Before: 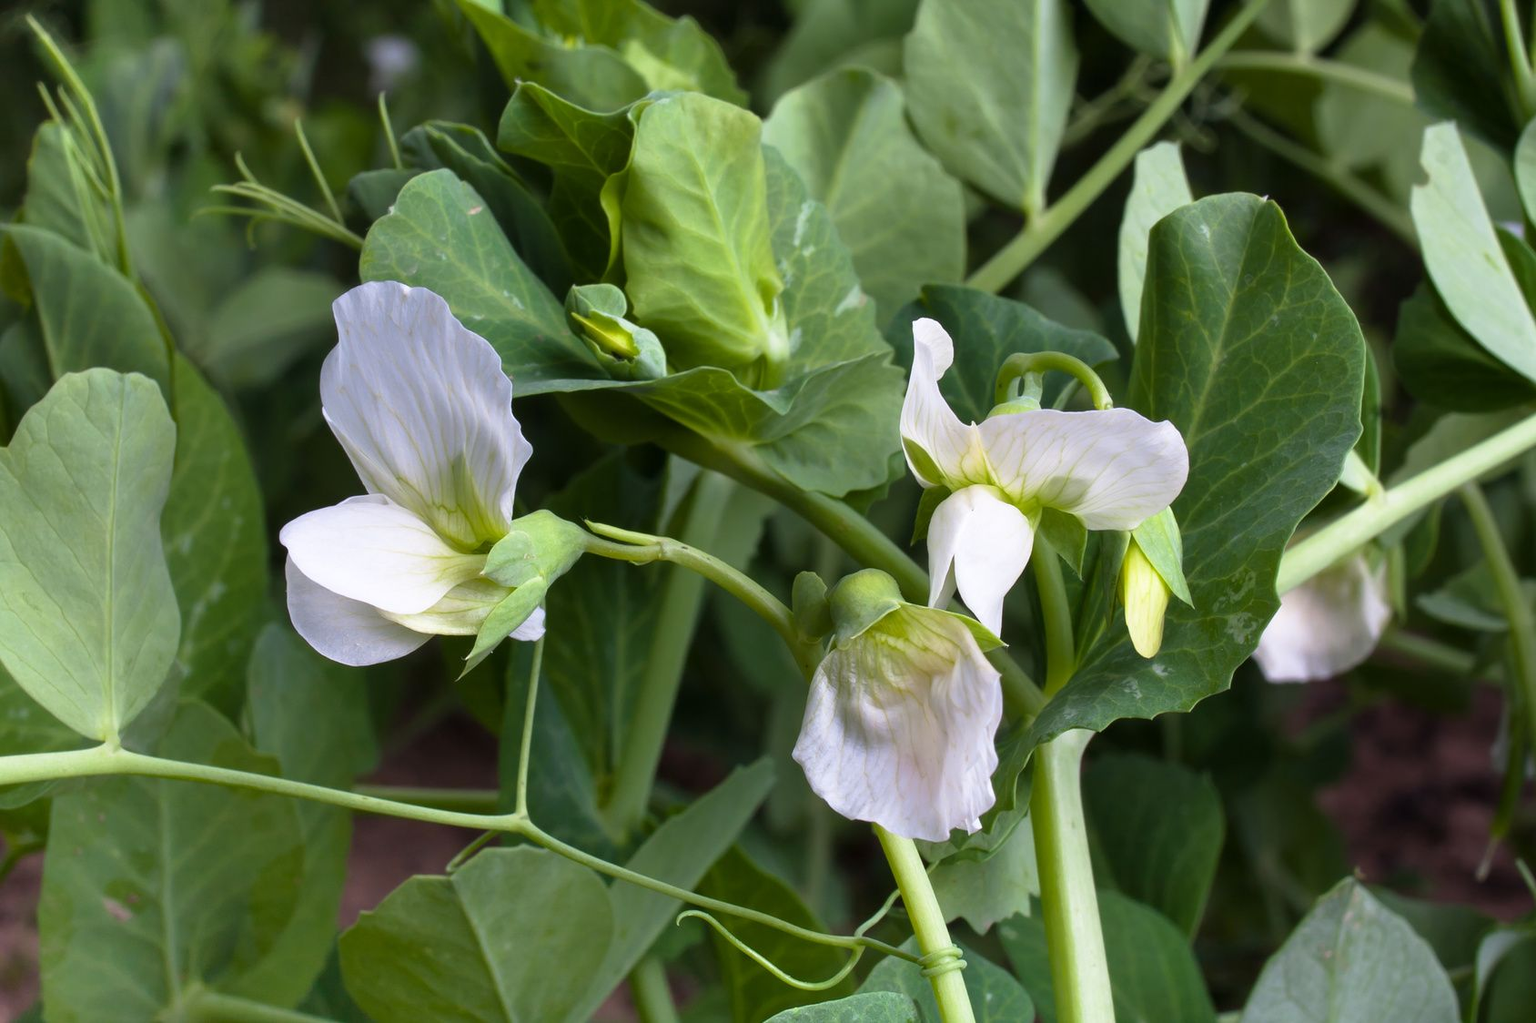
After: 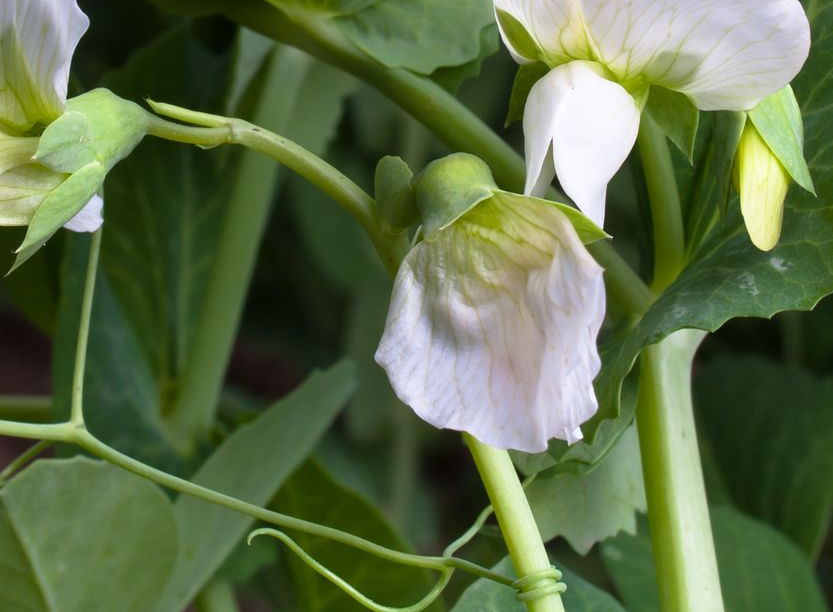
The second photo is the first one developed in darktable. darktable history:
crop: left 29.391%, top 42.018%, right 21.259%, bottom 3.485%
